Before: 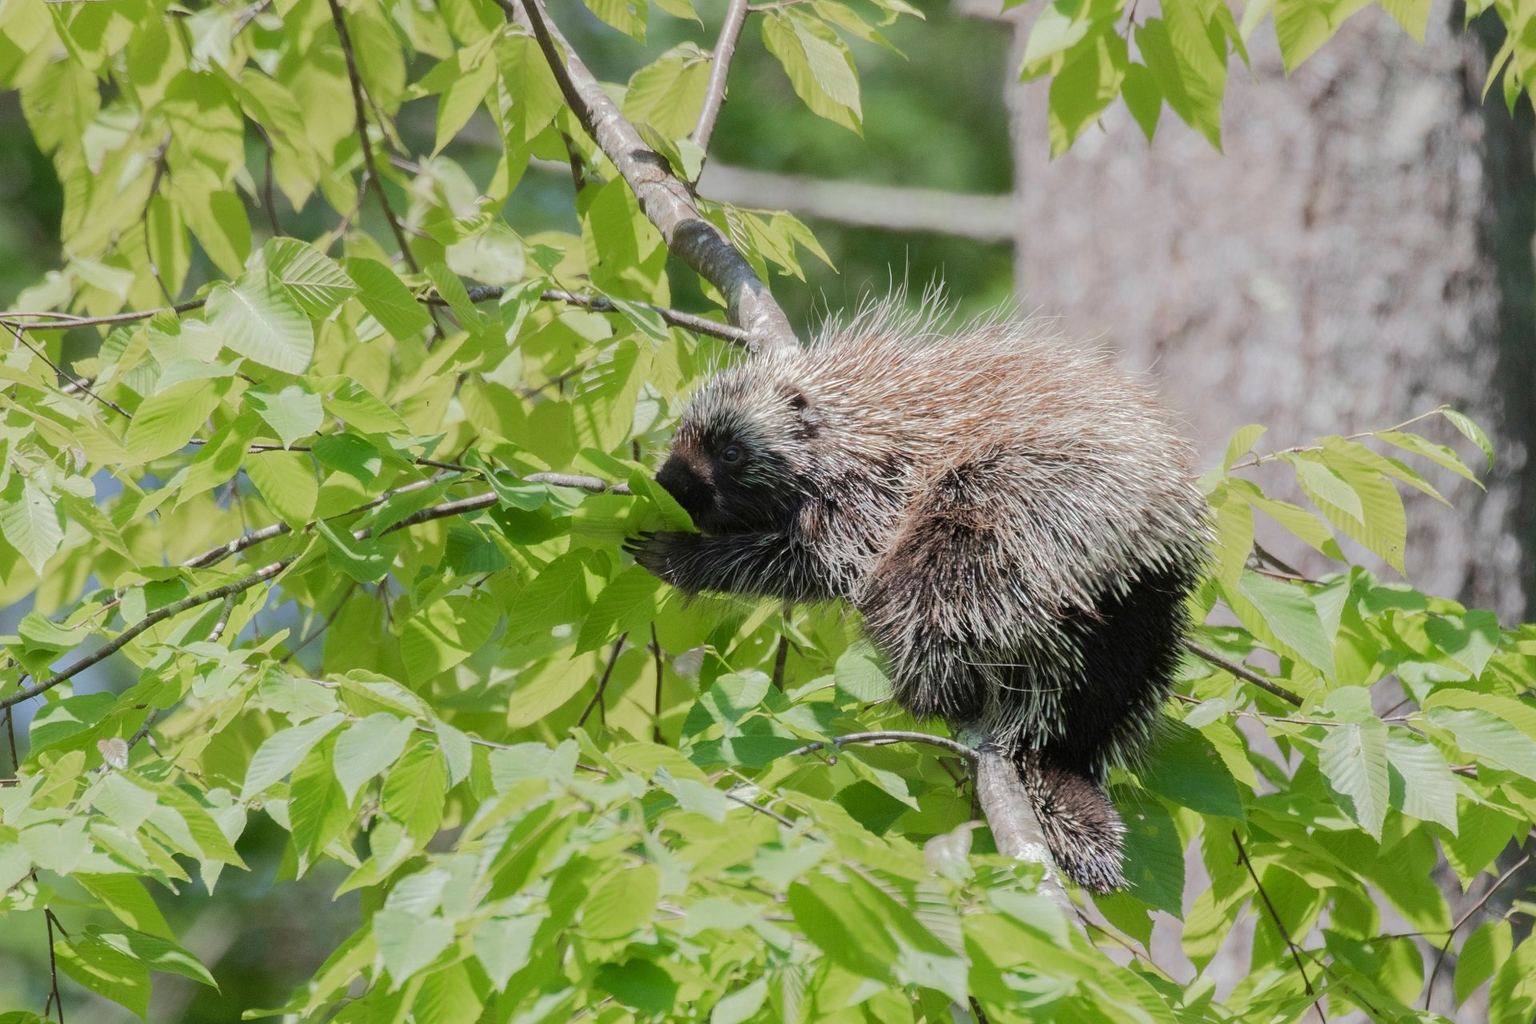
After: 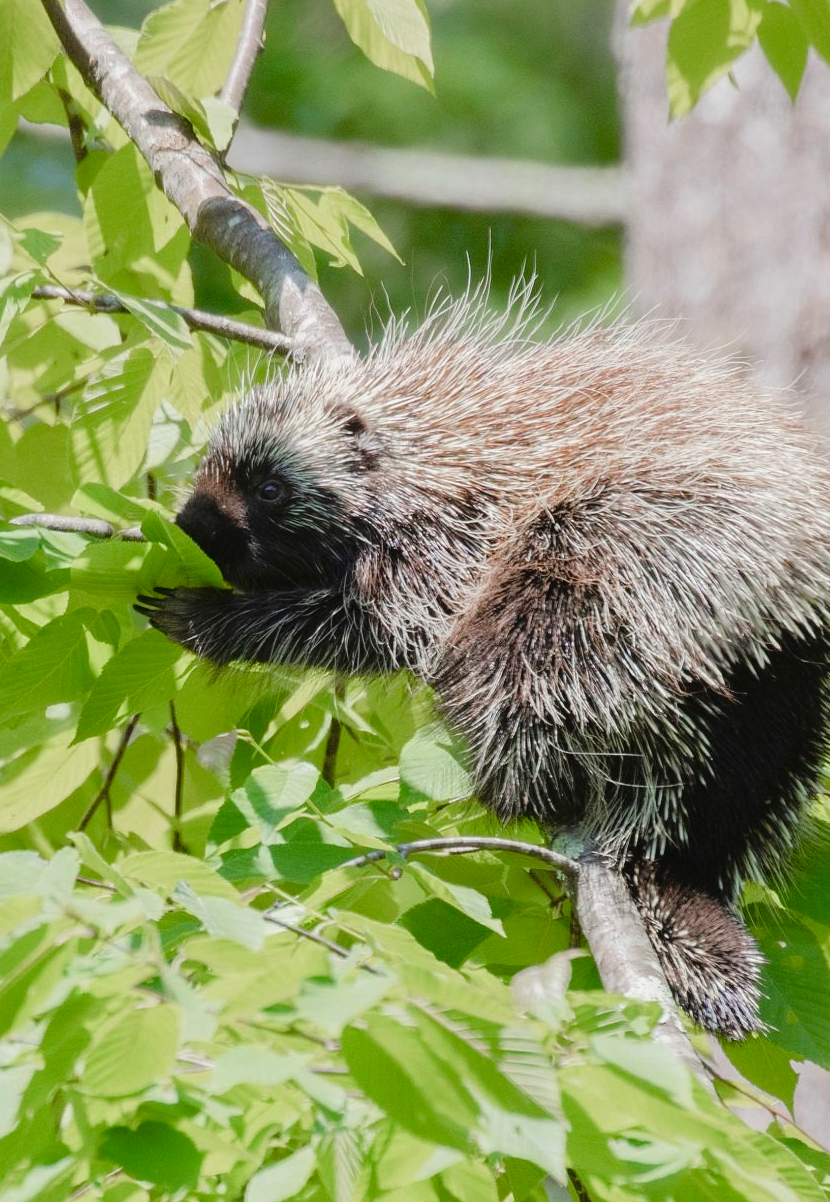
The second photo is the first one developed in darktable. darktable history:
color balance rgb: global offset › luminance 0.241%, perceptual saturation grading › global saturation 20%, perceptual saturation grading › highlights -50.22%, perceptual saturation grading › shadows 30.738%, global vibrance 12.378%
tone curve: curves: ch0 [(0, 0.009) (0.105, 0.08) (0.195, 0.18) (0.283, 0.316) (0.384, 0.434) (0.485, 0.531) (0.638, 0.69) (0.81, 0.872) (1, 0.977)]; ch1 [(0, 0) (0.161, 0.092) (0.35, 0.33) (0.379, 0.401) (0.456, 0.469) (0.502, 0.5) (0.525, 0.514) (0.586, 0.604) (0.642, 0.645) (0.858, 0.817) (1, 0.942)]; ch2 [(0, 0) (0.371, 0.362) (0.437, 0.437) (0.48, 0.49) (0.53, 0.515) (0.56, 0.571) (0.622, 0.606) (0.881, 0.795) (1, 0.929)], color space Lab, linked channels, preserve colors none
crop: left 33.572%, top 6.061%, right 23.157%
